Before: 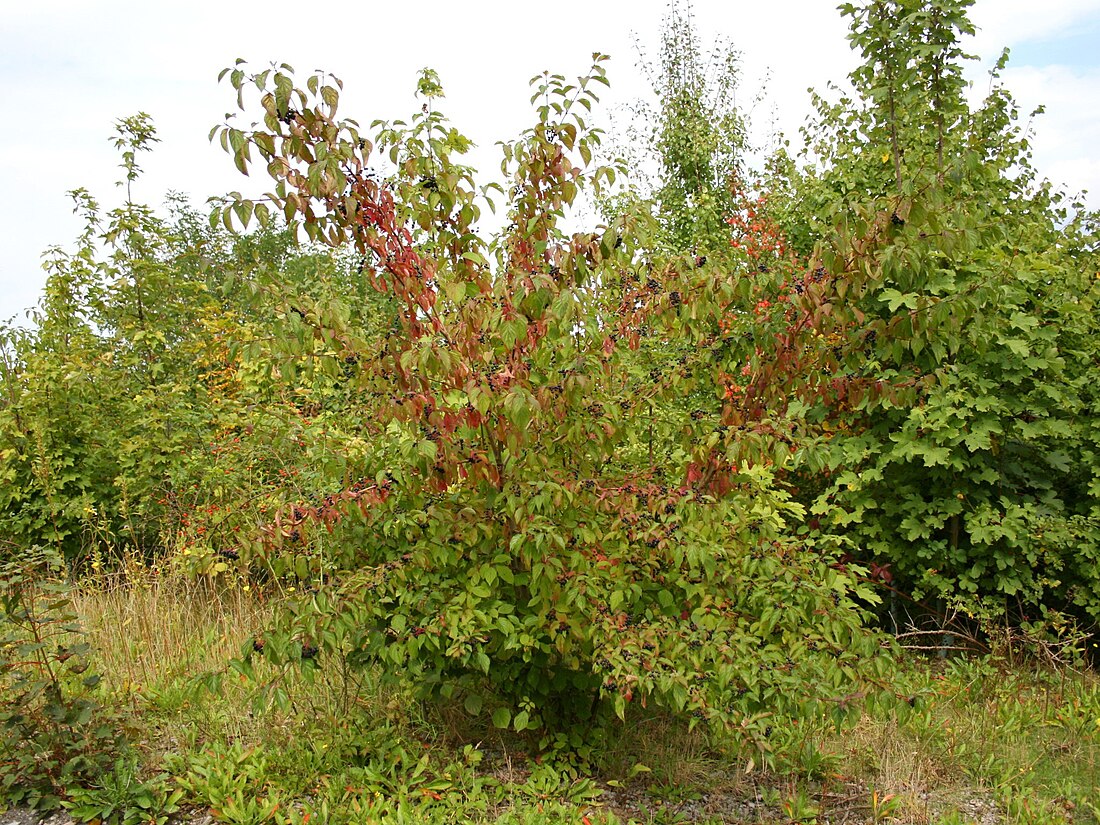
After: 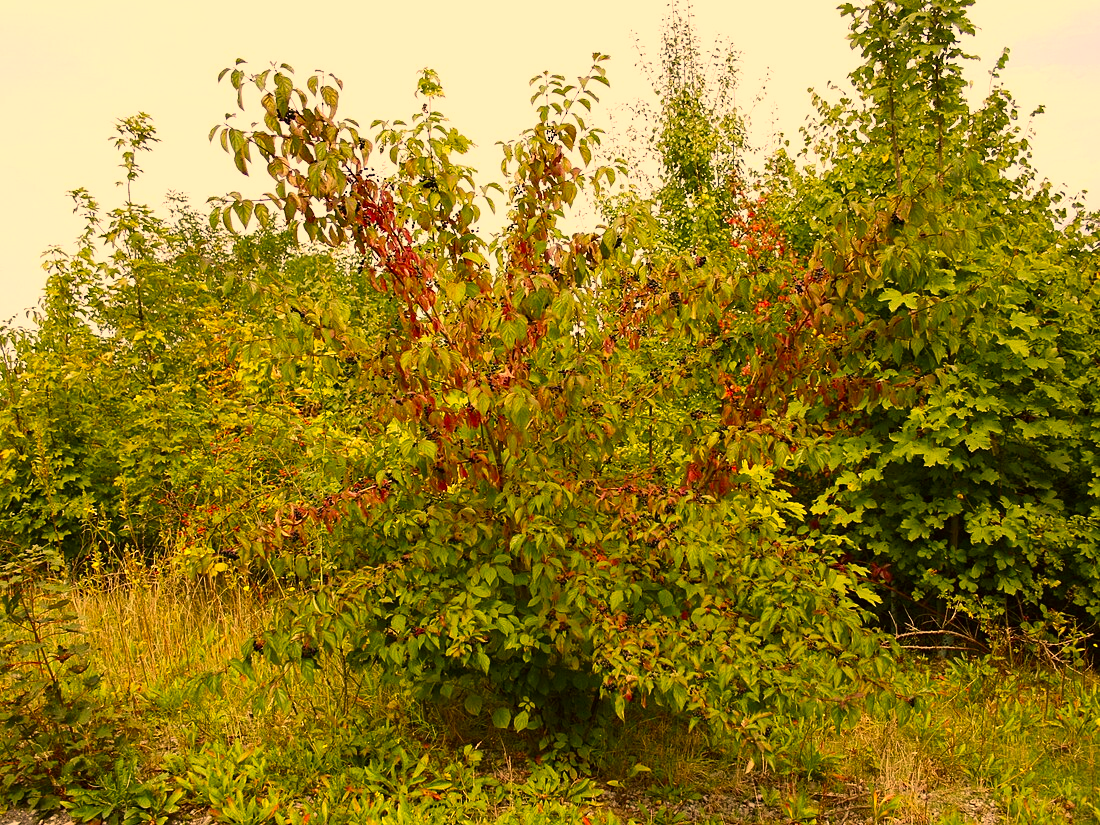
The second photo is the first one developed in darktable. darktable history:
color correction: highlights a* 17.96, highlights b* 34.83, shadows a* 1.64, shadows b* 6.3, saturation 1.01
haze removal: compatibility mode true
contrast brightness saturation: contrast 0.148, brightness -0.015, saturation 0.099
